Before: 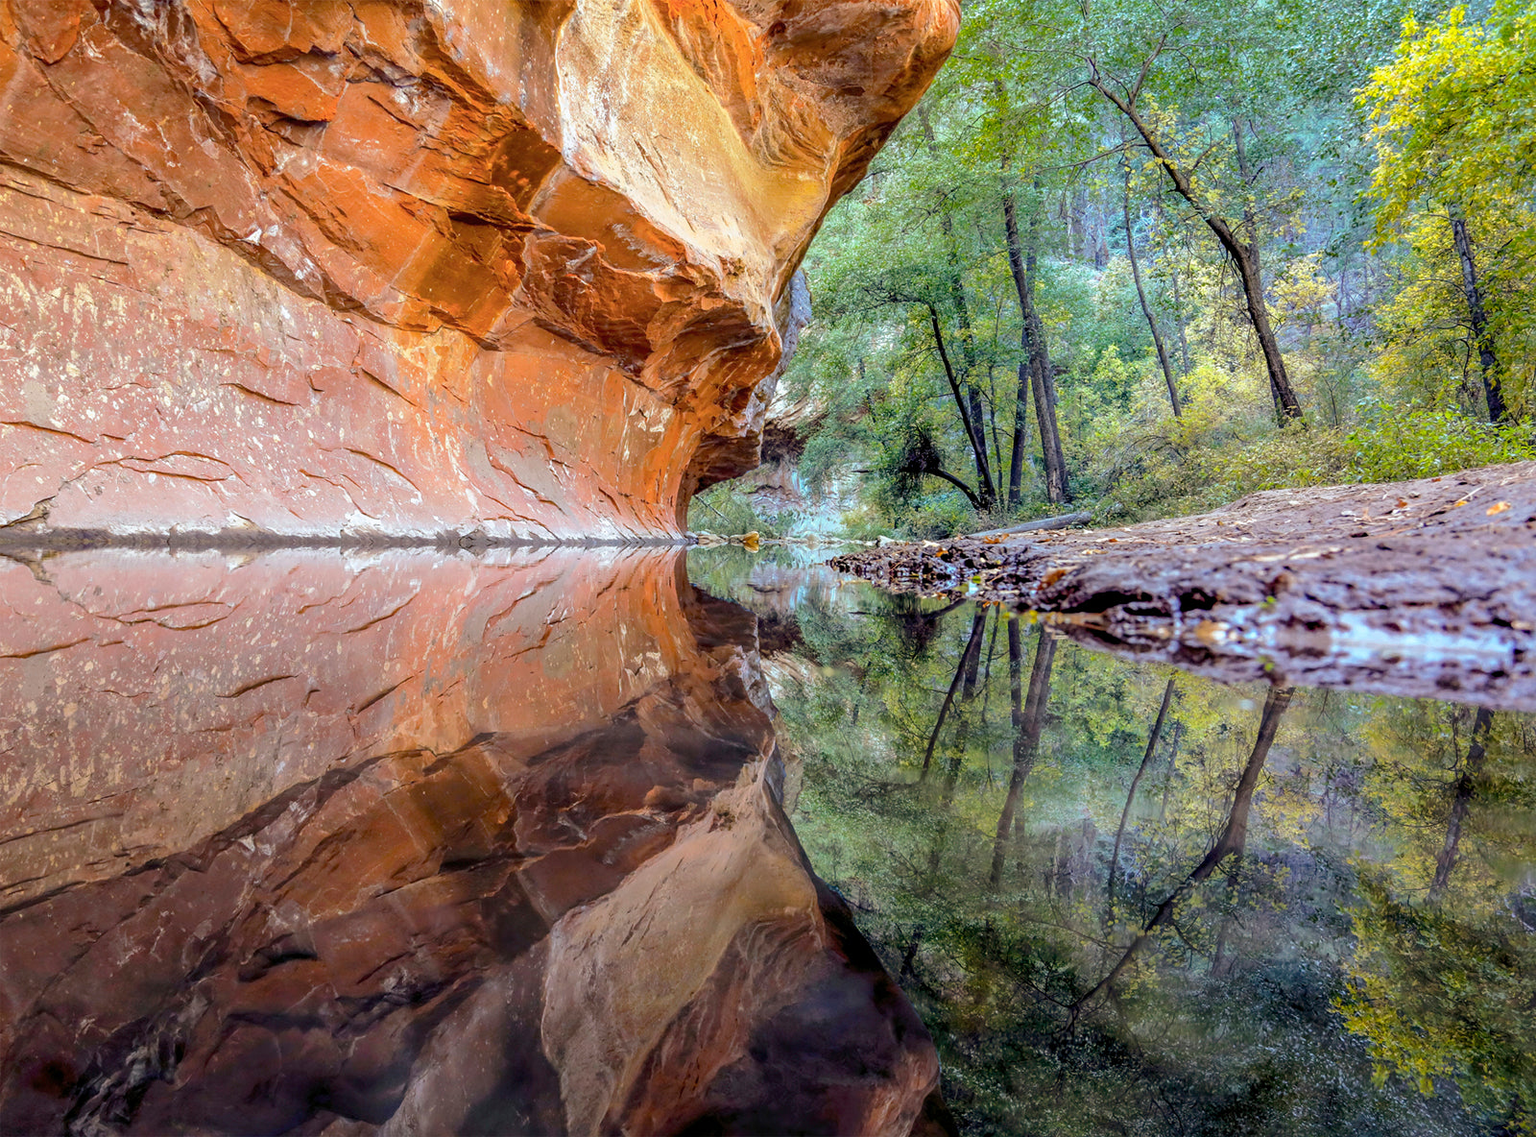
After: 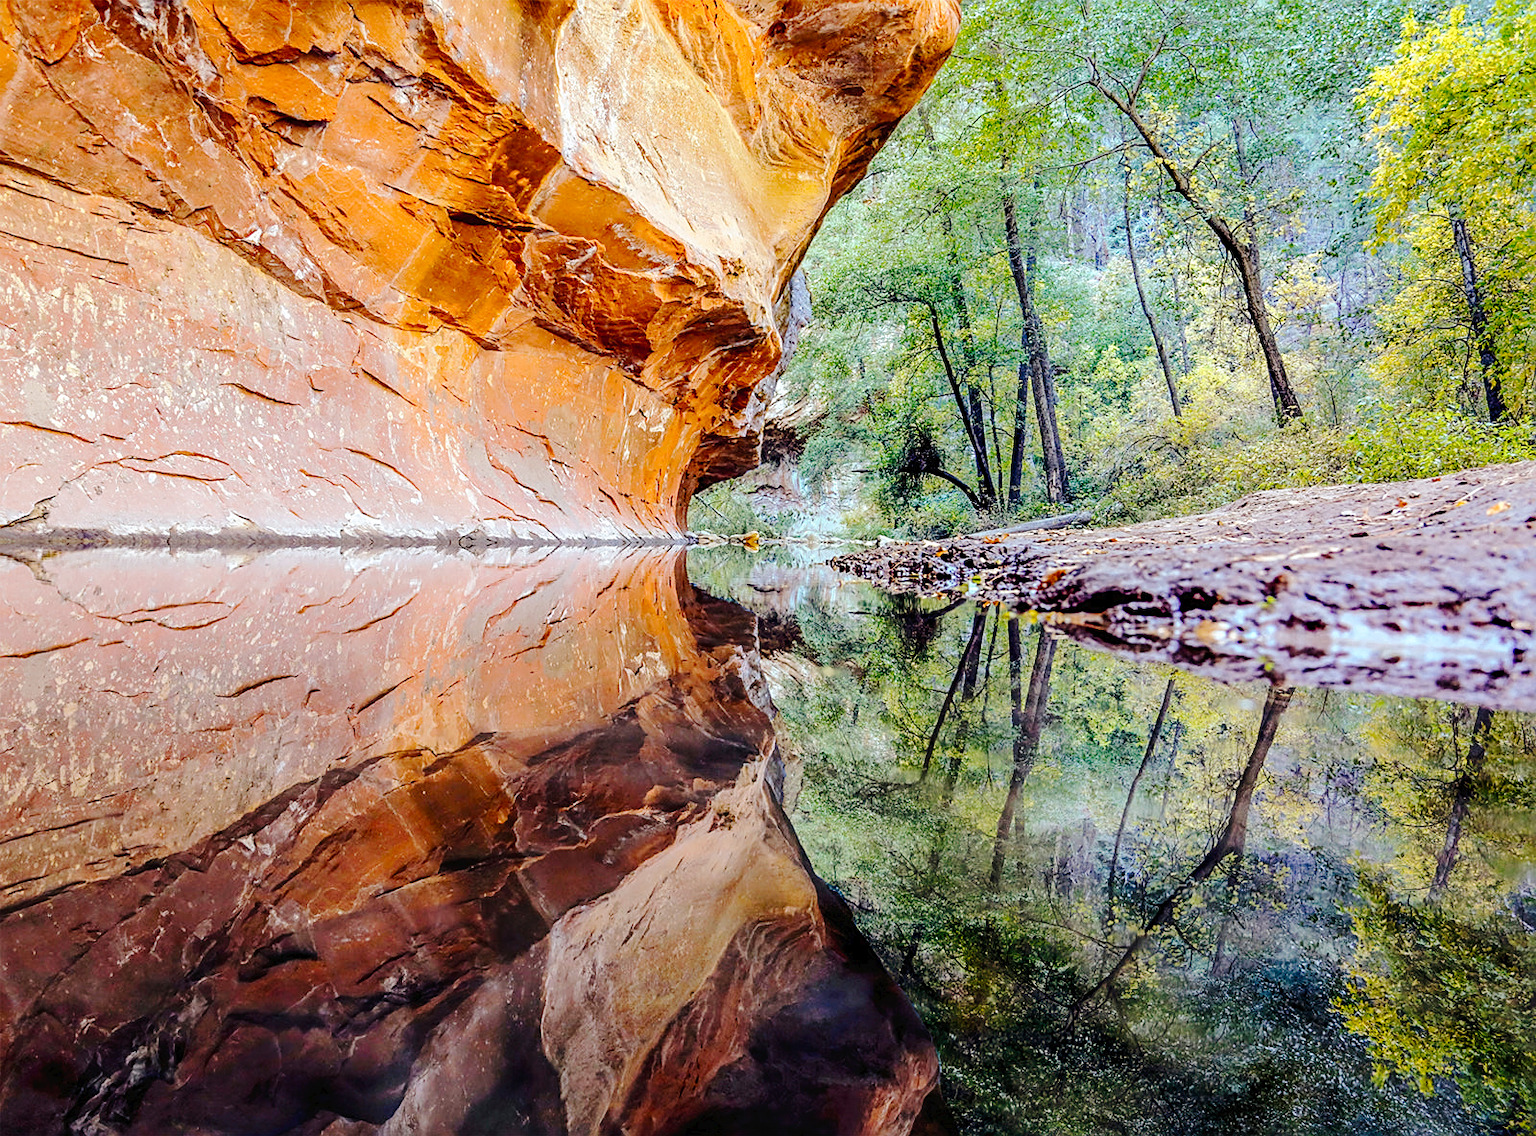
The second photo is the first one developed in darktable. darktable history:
tone curve: curves: ch0 [(0, 0) (0.003, 0.019) (0.011, 0.021) (0.025, 0.023) (0.044, 0.026) (0.069, 0.037) (0.1, 0.059) (0.136, 0.088) (0.177, 0.138) (0.224, 0.199) (0.277, 0.279) (0.335, 0.376) (0.399, 0.481) (0.468, 0.581) (0.543, 0.658) (0.623, 0.735) (0.709, 0.8) (0.801, 0.861) (0.898, 0.928) (1, 1)], preserve colors none
sharpen: on, module defaults
